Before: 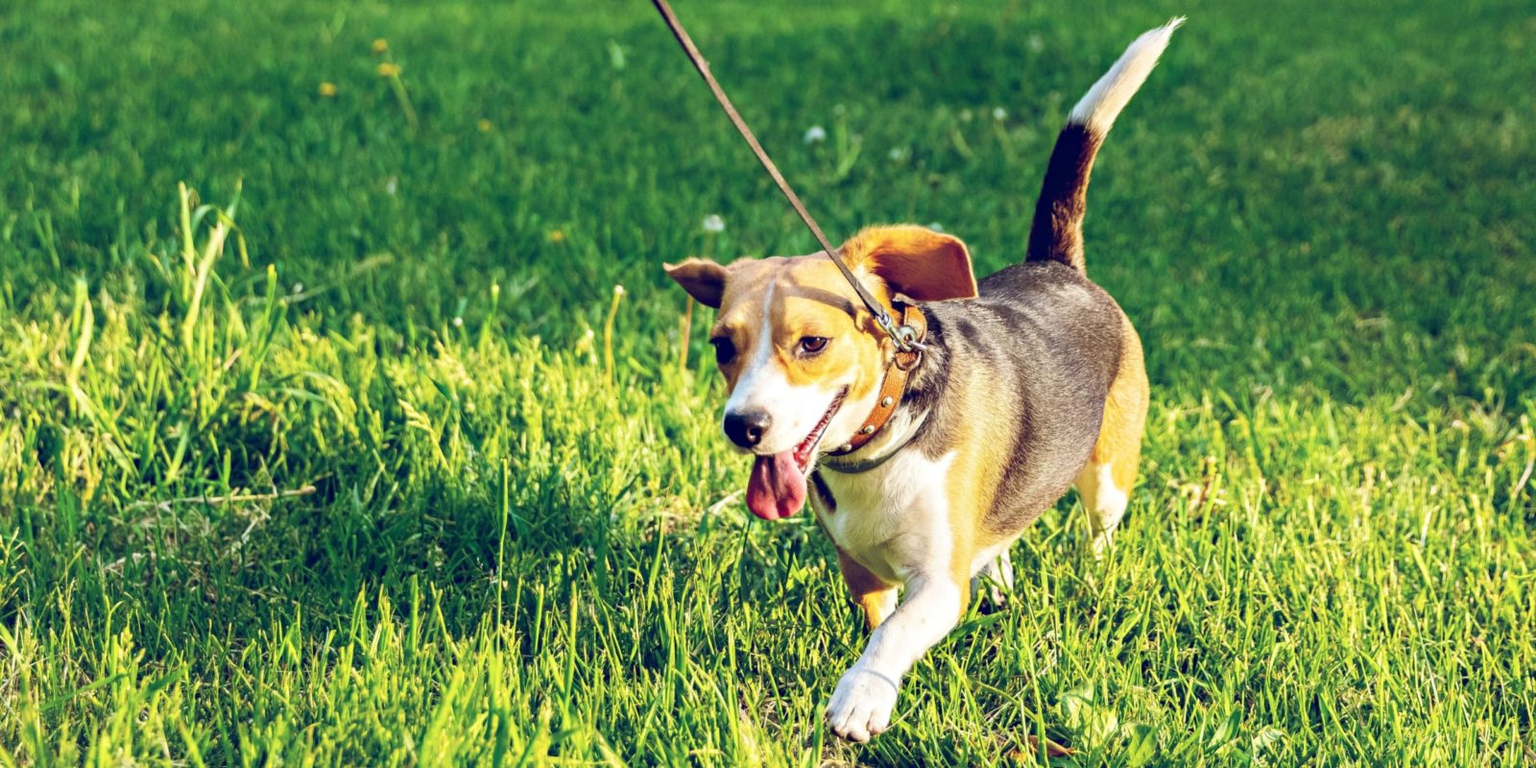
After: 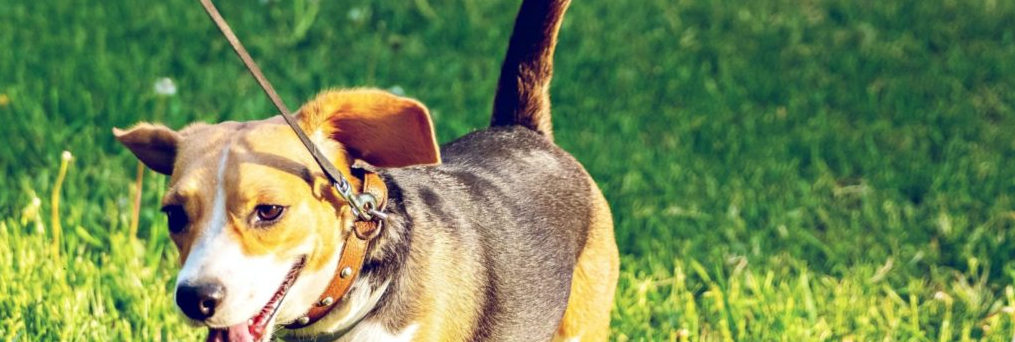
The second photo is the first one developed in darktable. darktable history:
crop: left 36.172%, top 18.286%, right 0.388%, bottom 38.91%
